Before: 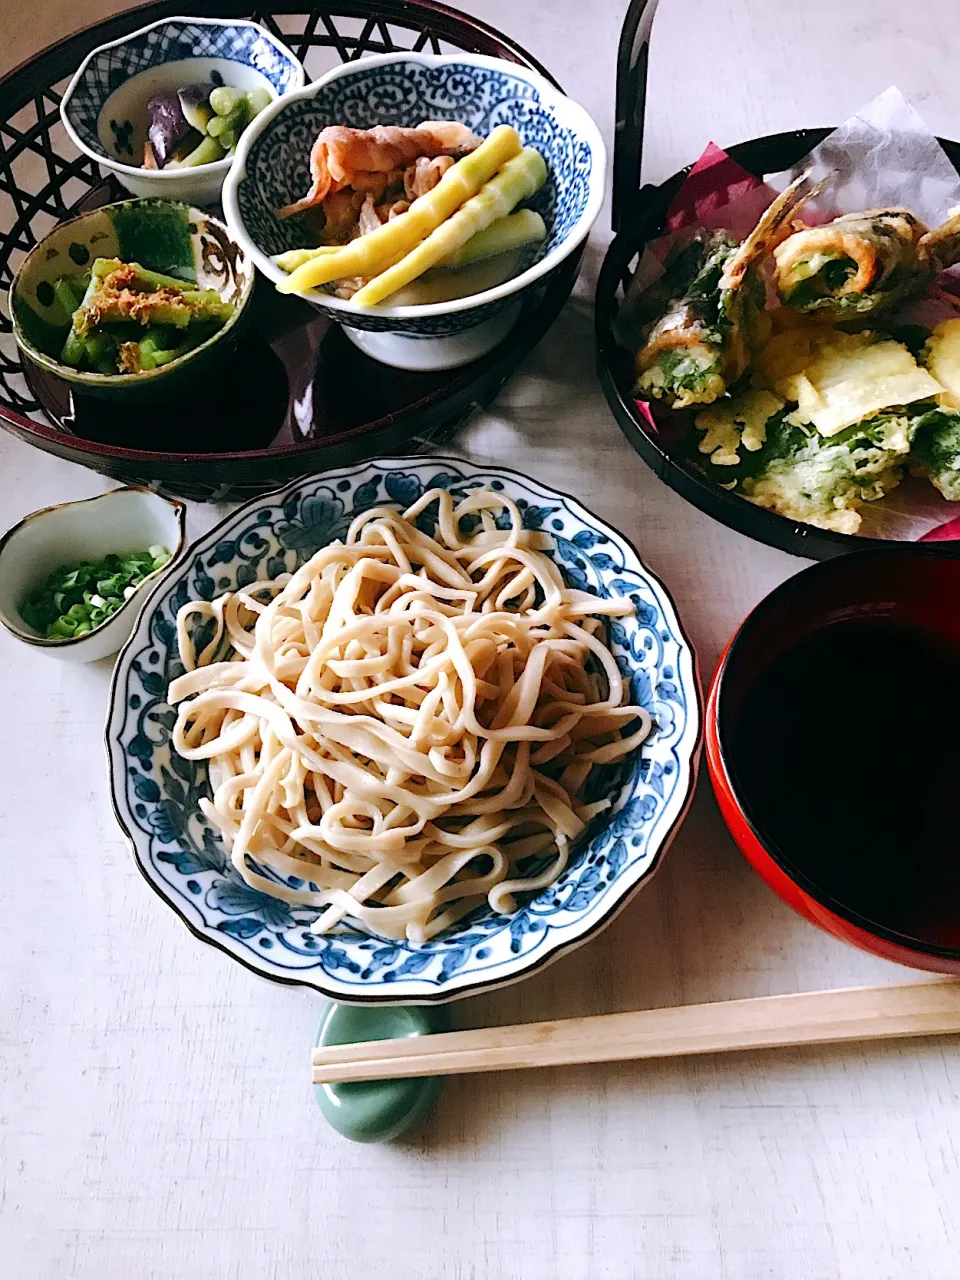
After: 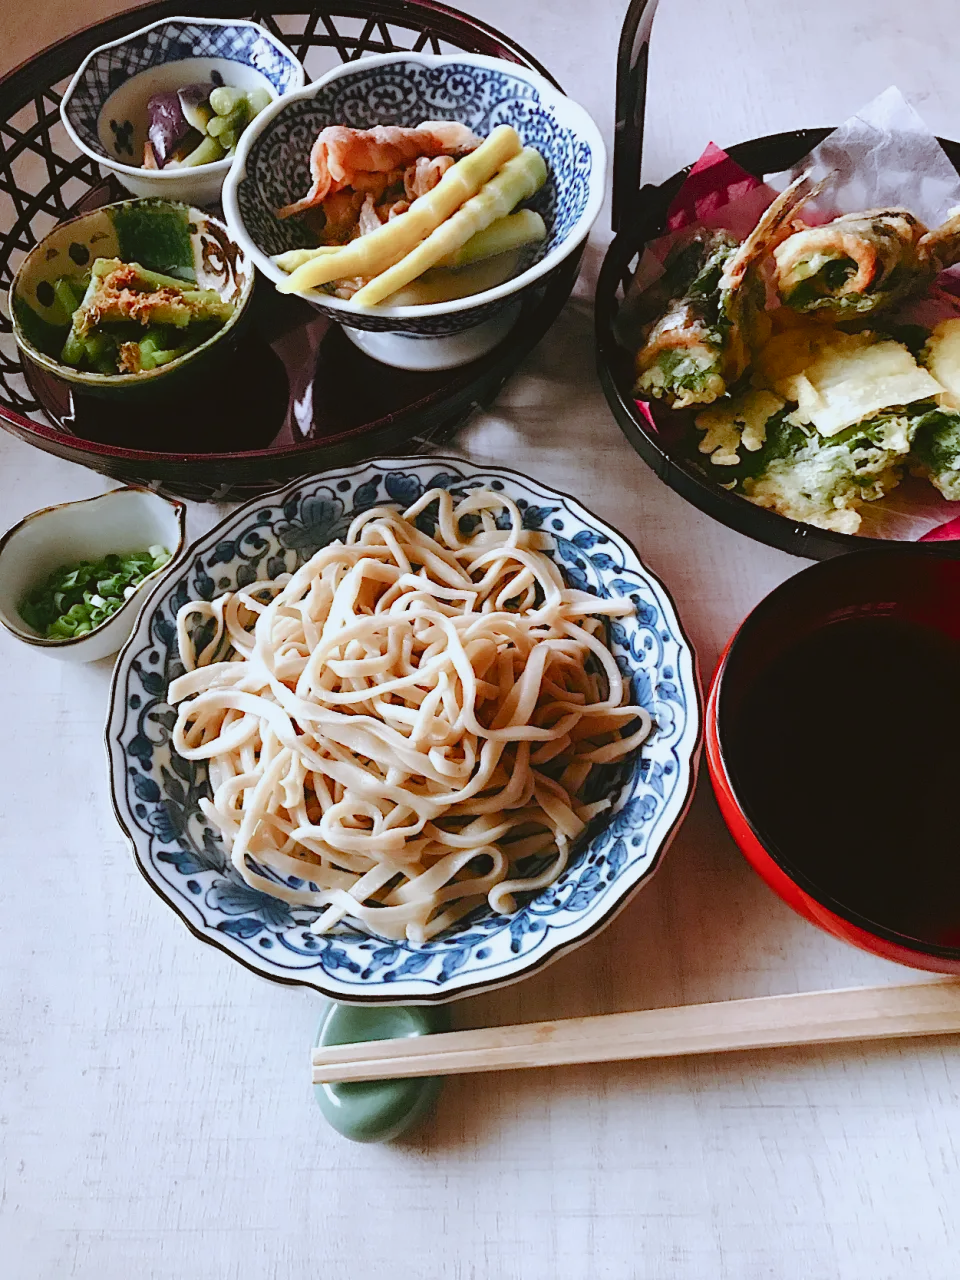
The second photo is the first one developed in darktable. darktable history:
contrast brightness saturation: contrast -0.106
color balance rgb: shadows lift › chroma 4.638%, shadows lift › hue 25.23°, perceptual saturation grading › global saturation 0.782%, perceptual saturation grading › highlights -32.279%, perceptual saturation grading › mid-tones 5.096%, perceptual saturation grading › shadows 18.947%
color correction: highlights a* -3.28, highlights b* -6.56, shadows a* 3.03, shadows b* 5.34
